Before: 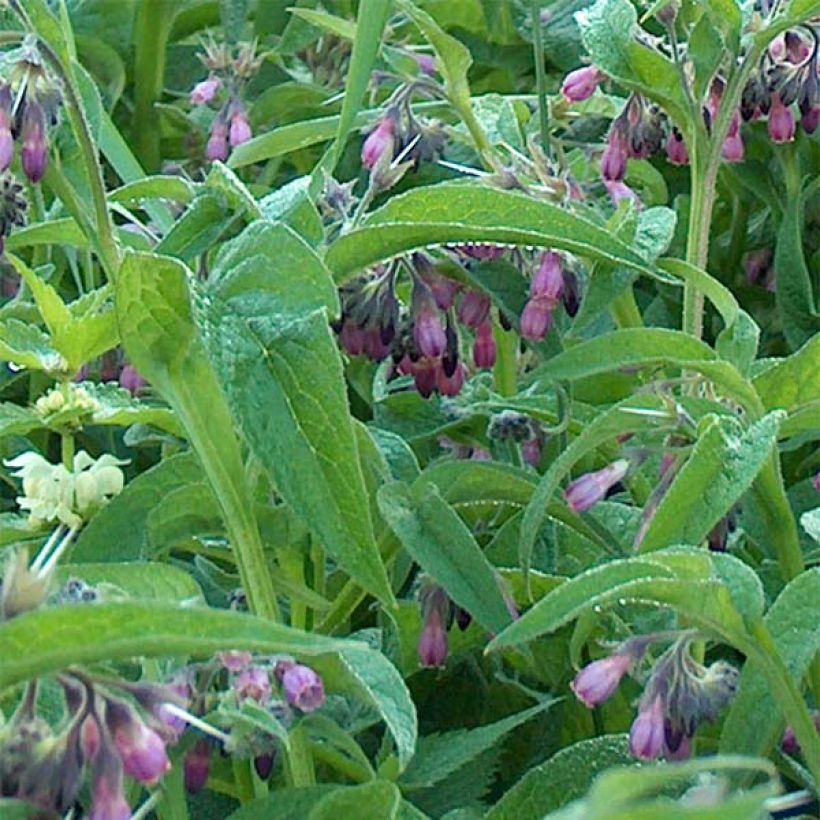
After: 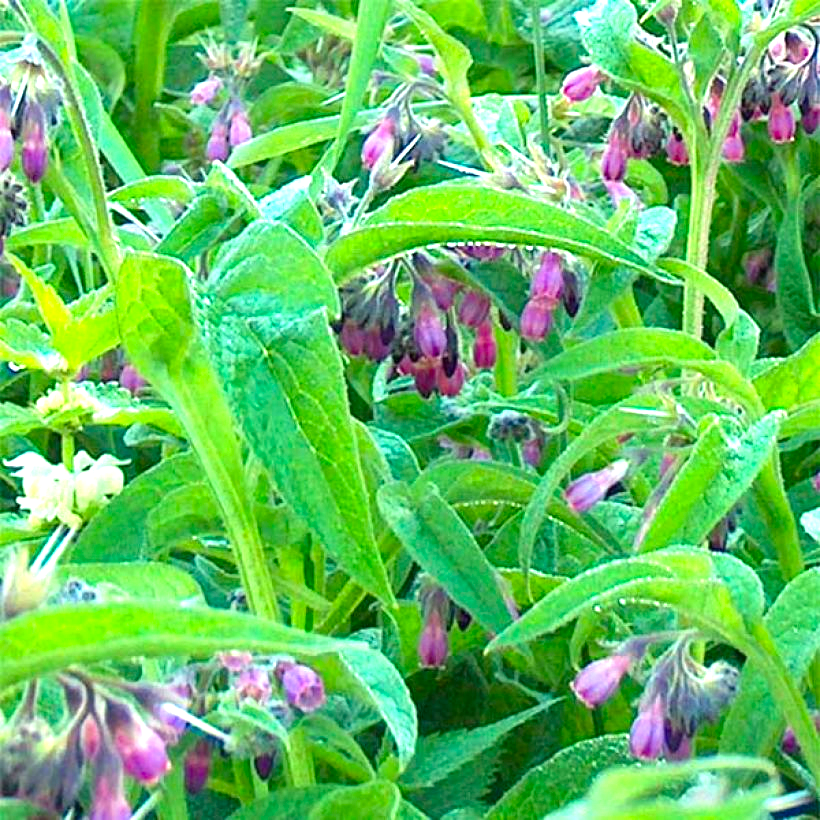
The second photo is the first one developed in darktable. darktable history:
color zones: curves: ch0 [(0, 0.613) (0.01, 0.613) (0.245, 0.448) (0.498, 0.529) (0.642, 0.665) (0.879, 0.777) (0.99, 0.613)]; ch1 [(0, 0) (0.143, 0) (0.286, 0) (0.429, 0) (0.571, 0) (0.714, 0) (0.857, 0)], mix -138.01%
exposure: black level correction 0, exposure 1.1 EV, compensate highlight preservation false
